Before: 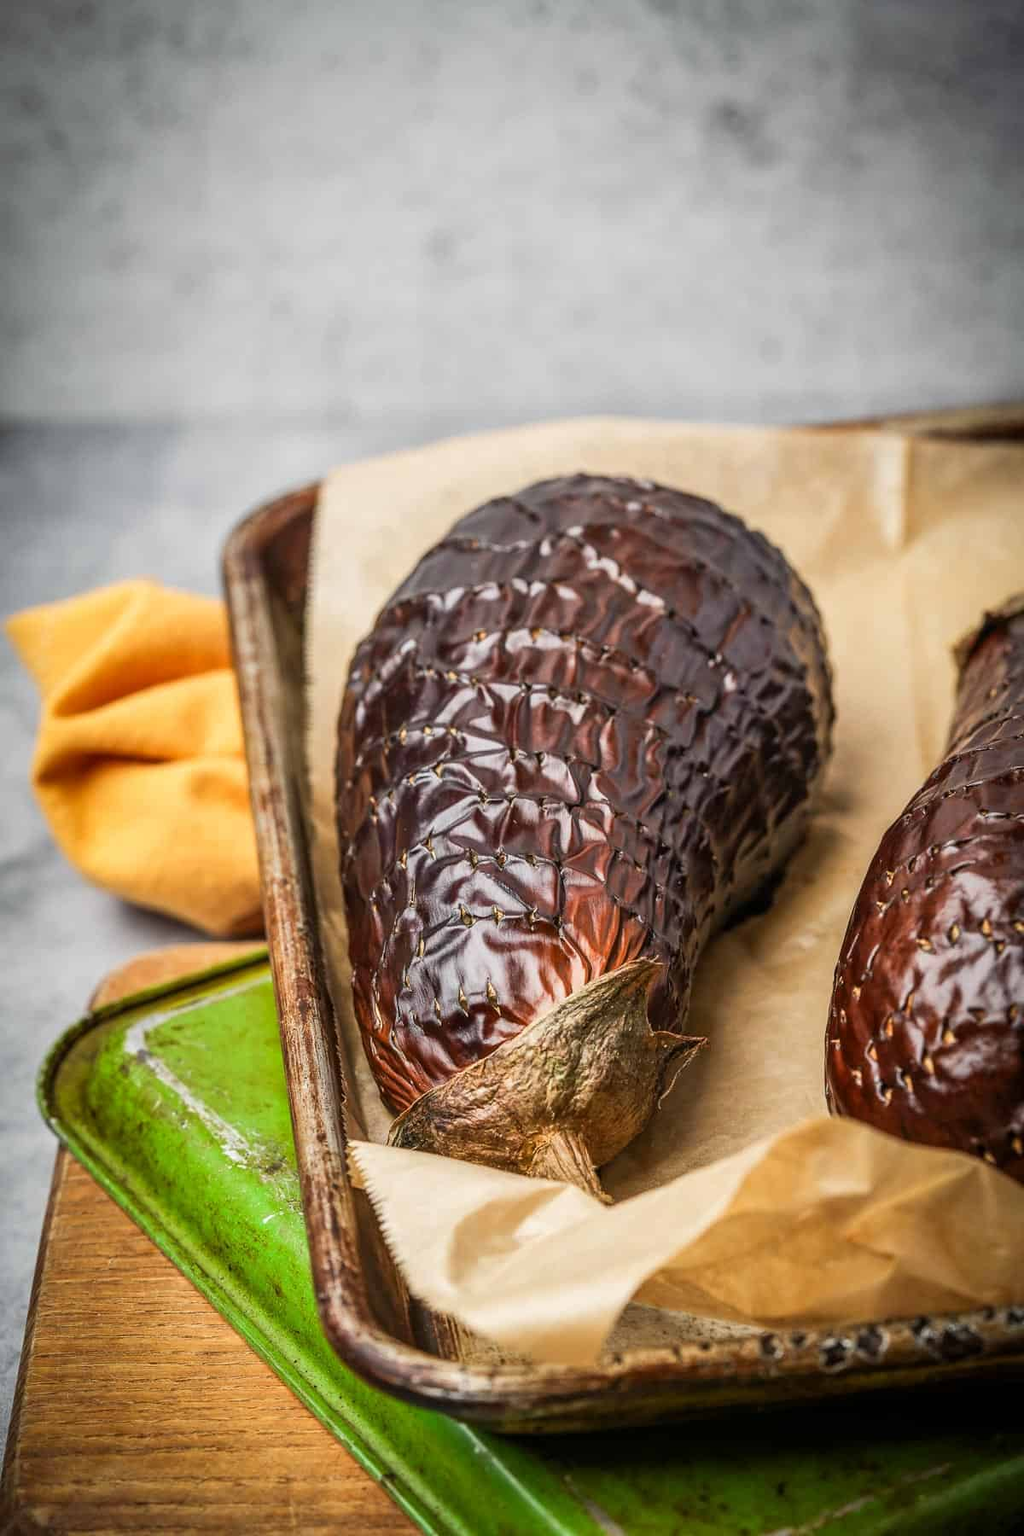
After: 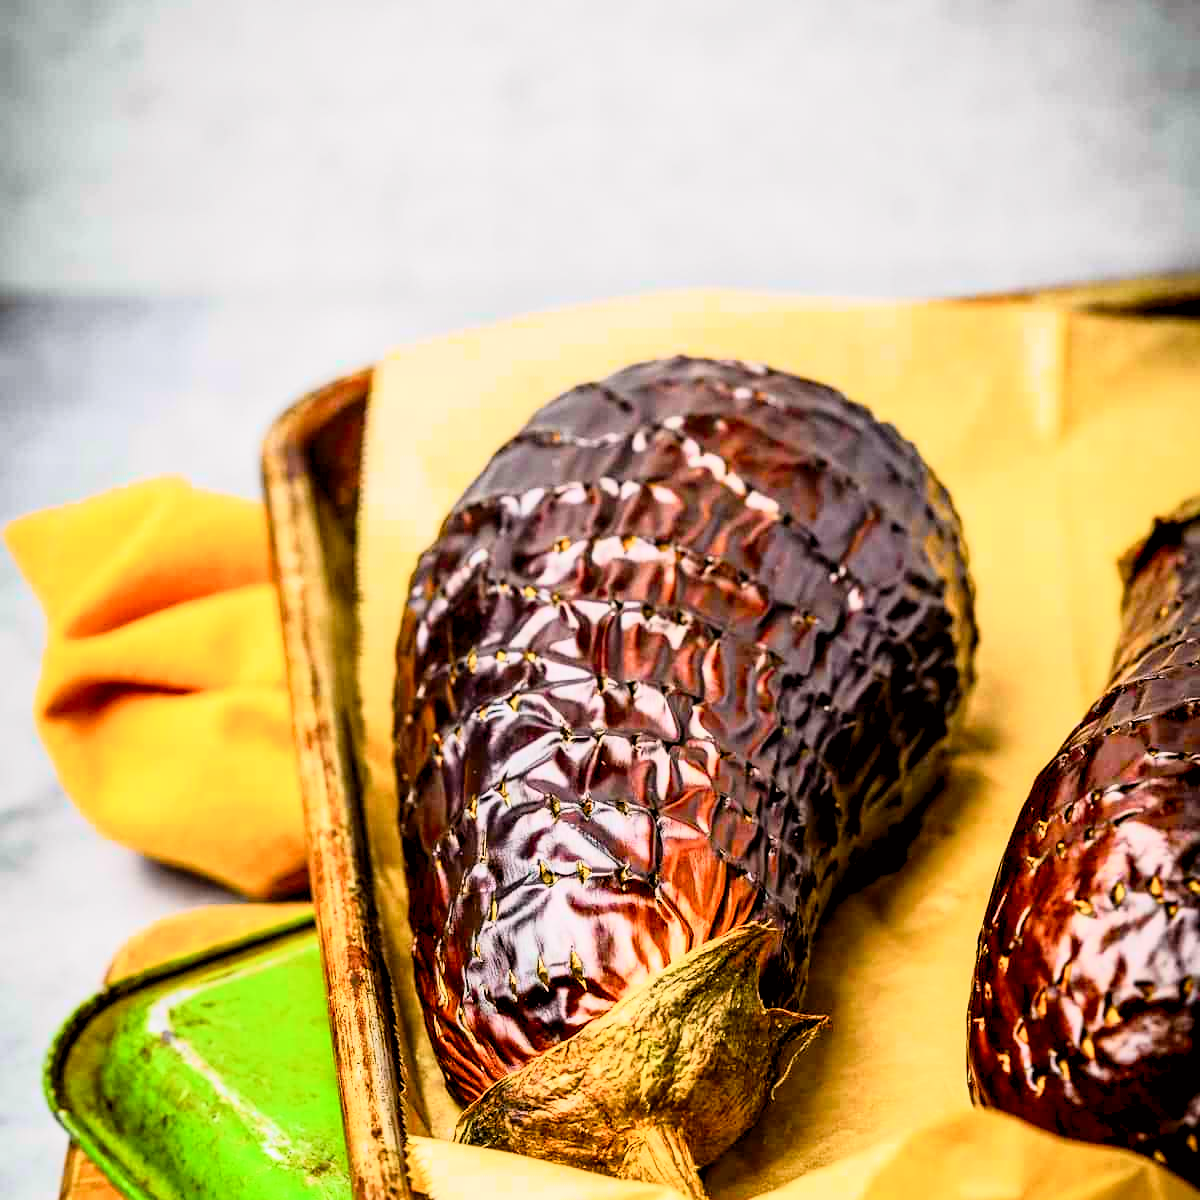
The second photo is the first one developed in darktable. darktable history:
color balance rgb: linear chroma grading › global chroma 15%, perceptual saturation grading › global saturation 30%
rgb levels: levels [[0.013, 0.434, 0.89], [0, 0.5, 1], [0, 0.5, 1]]
tone curve: curves: ch0 [(0, 0) (0.187, 0.12) (0.392, 0.438) (0.704, 0.86) (0.858, 0.938) (1, 0.981)]; ch1 [(0, 0) (0.402, 0.36) (0.476, 0.456) (0.498, 0.501) (0.518, 0.521) (0.58, 0.598) (0.619, 0.663) (0.692, 0.744) (1, 1)]; ch2 [(0, 0) (0.427, 0.417) (0.483, 0.481) (0.503, 0.503) (0.526, 0.53) (0.563, 0.585) (0.626, 0.703) (0.699, 0.753) (0.997, 0.858)], color space Lab, independent channels
crop: top 11.166%, bottom 22.168%
